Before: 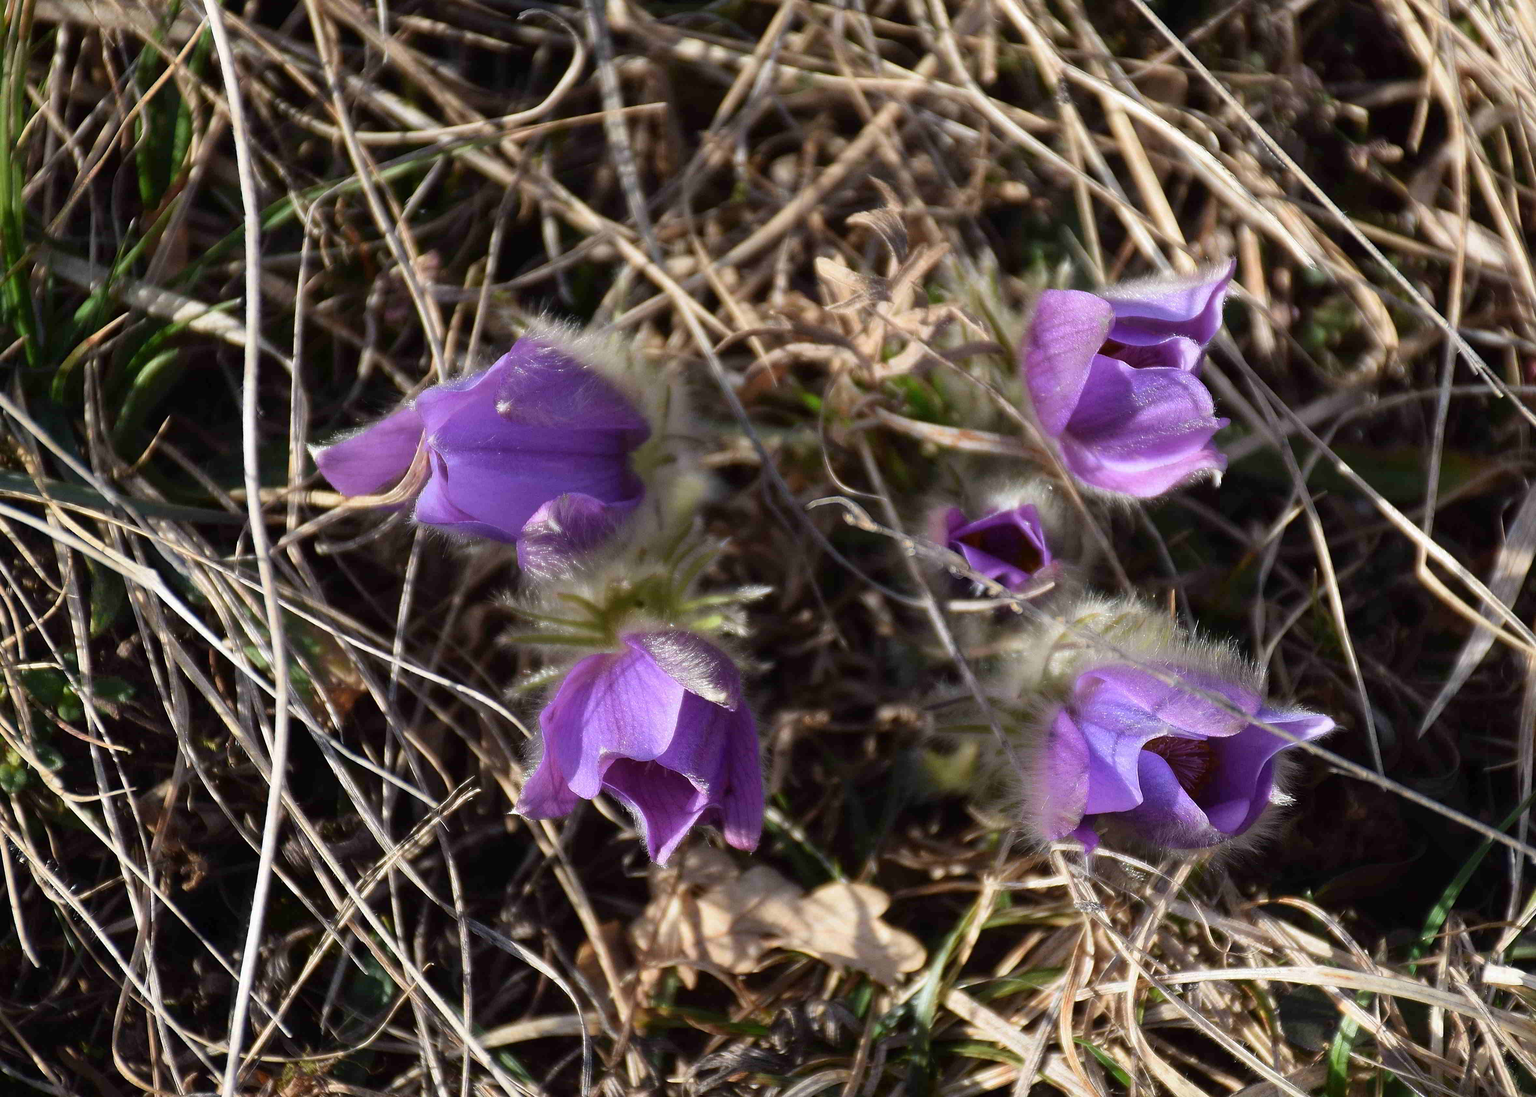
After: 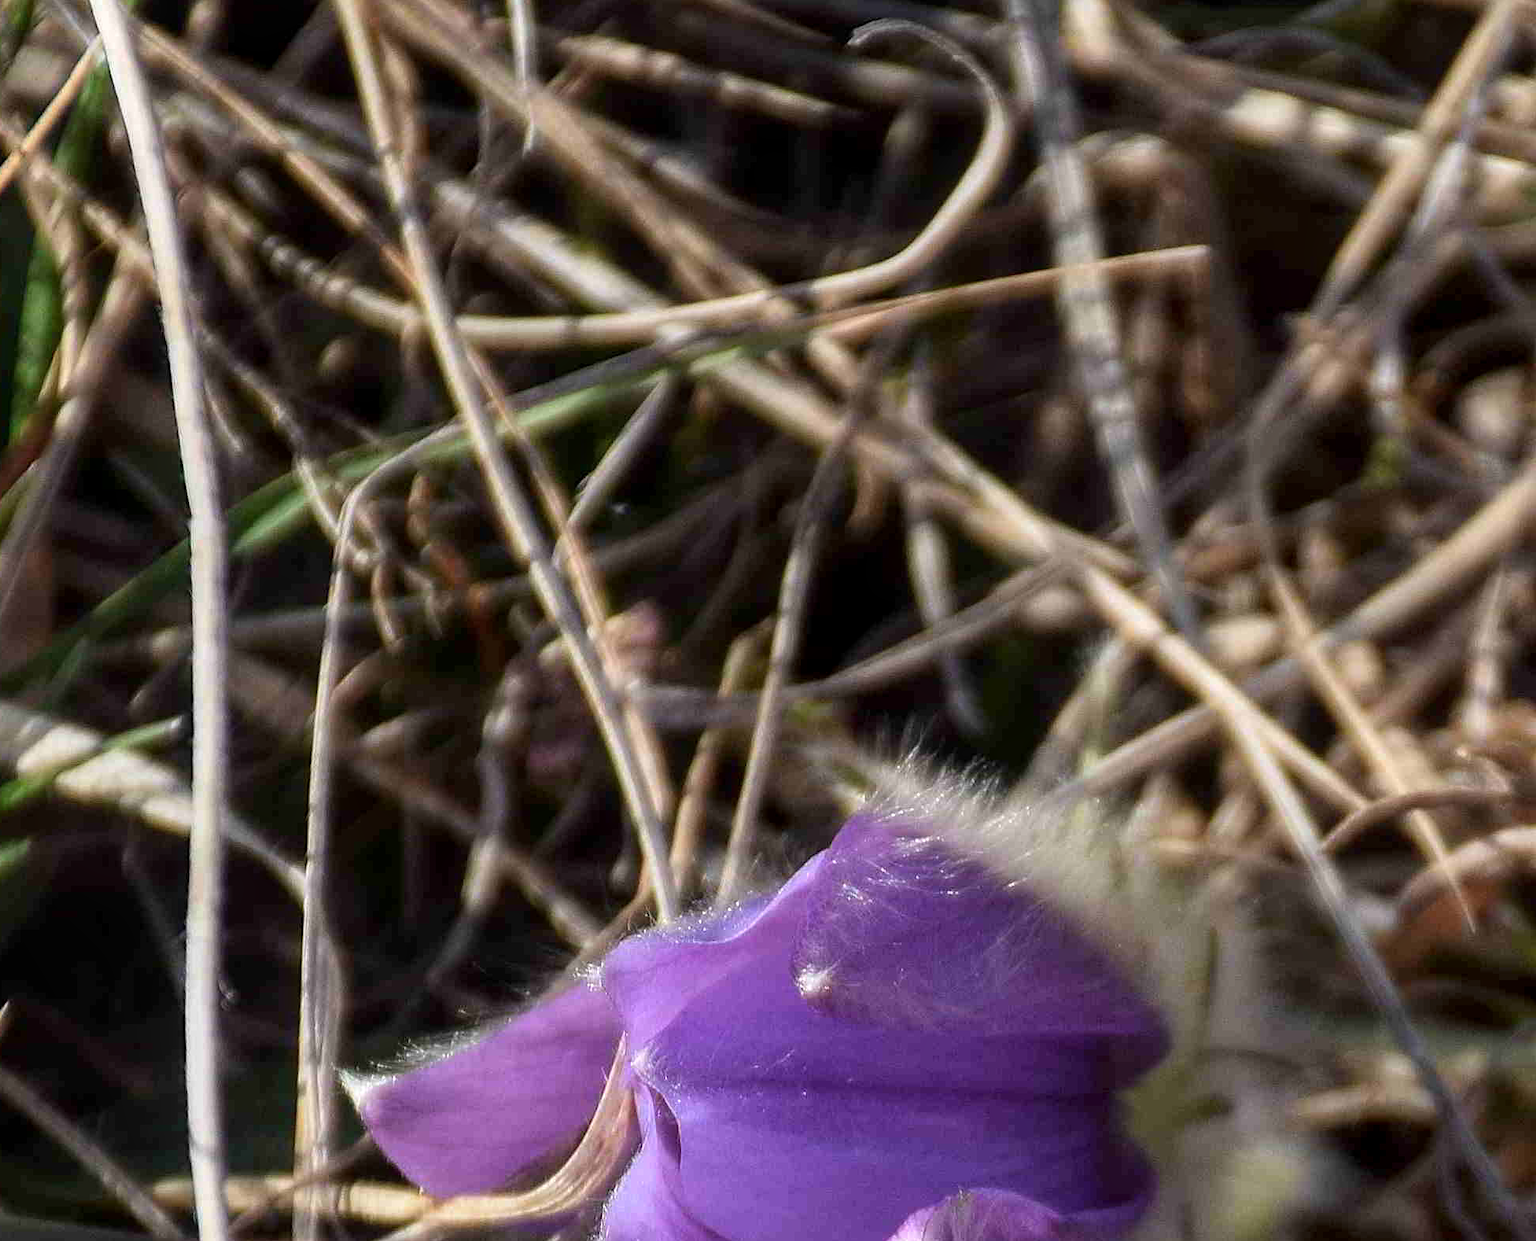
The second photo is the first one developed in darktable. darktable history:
local contrast: on, module defaults
crop and rotate: left 10.835%, top 0.086%, right 47.729%, bottom 53.051%
